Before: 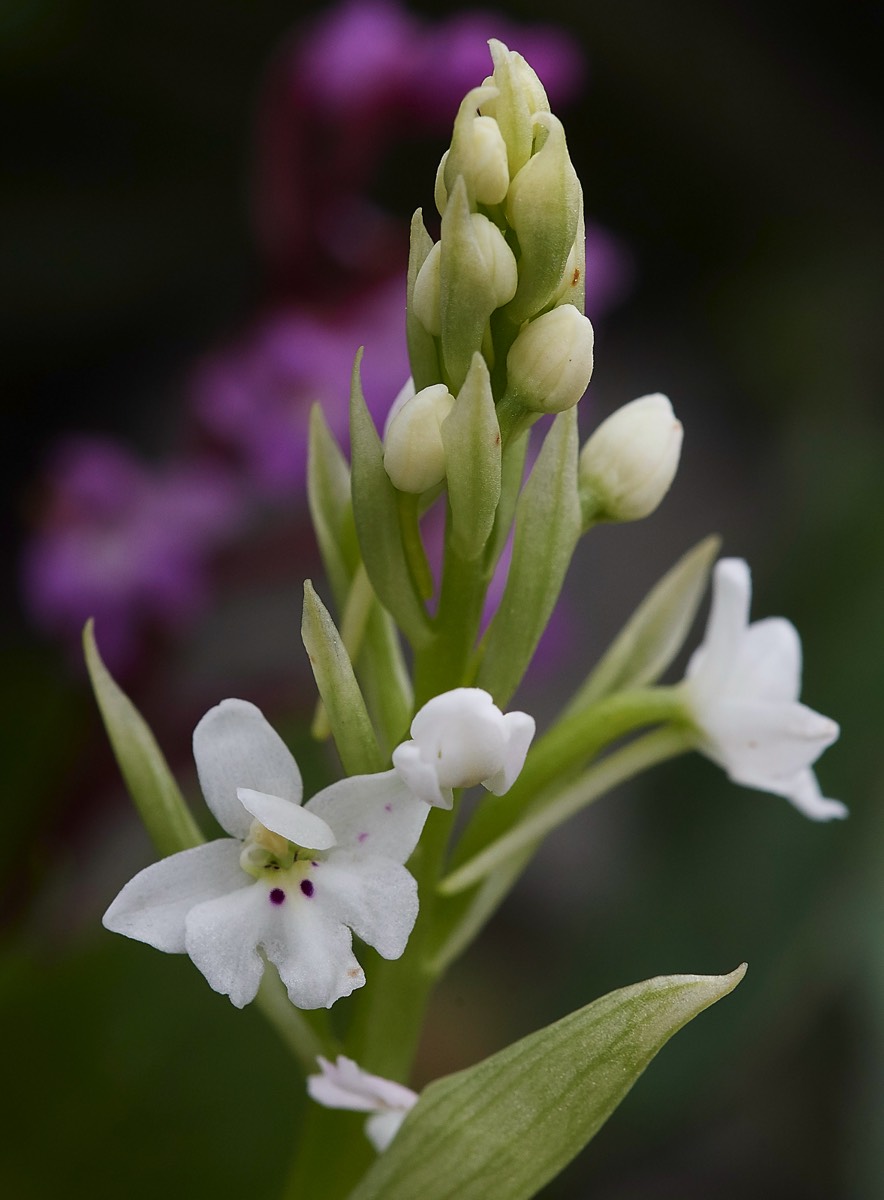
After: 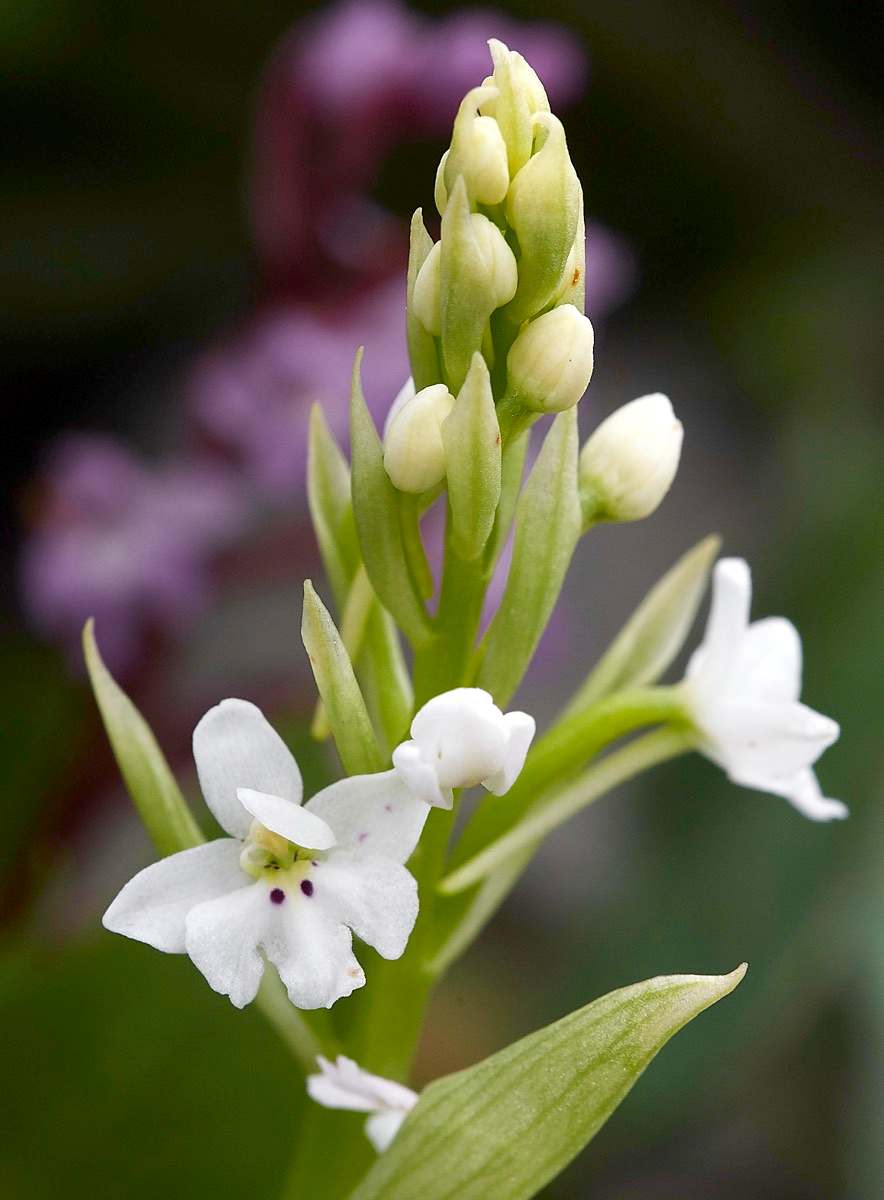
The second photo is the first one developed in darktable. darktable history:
exposure: black level correction 0.001, exposure 0.5 EV, compensate exposure bias true, compensate highlight preservation false
color zones: curves: ch1 [(0.25, 0.61) (0.75, 0.248)]
